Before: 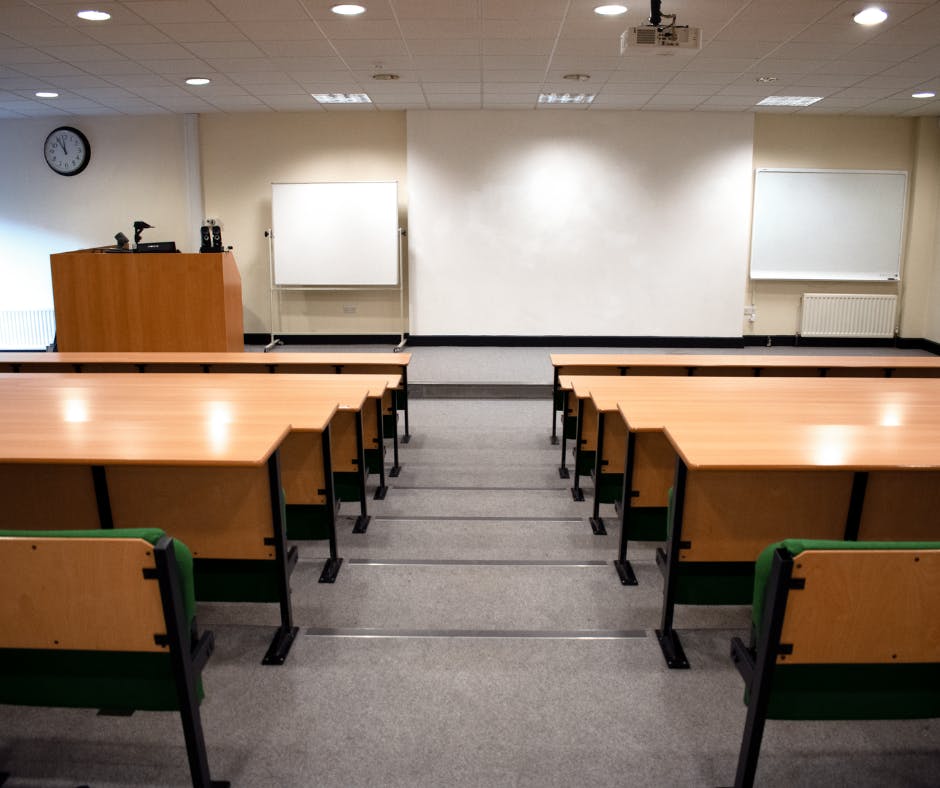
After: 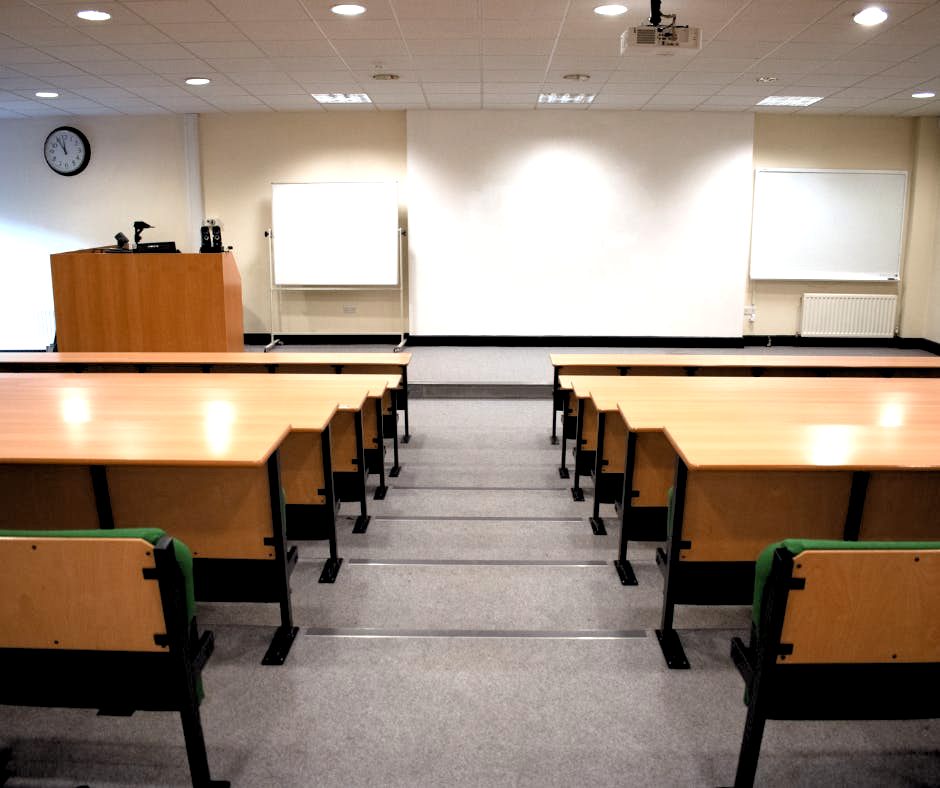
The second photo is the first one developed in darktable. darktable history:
rgb levels: levels [[0.01, 0.419, 0.839], [0, 0.5, 1], [0, 0.5, 1]]
exposure: exposure 0.161 EV, compensate highlight preservation false
